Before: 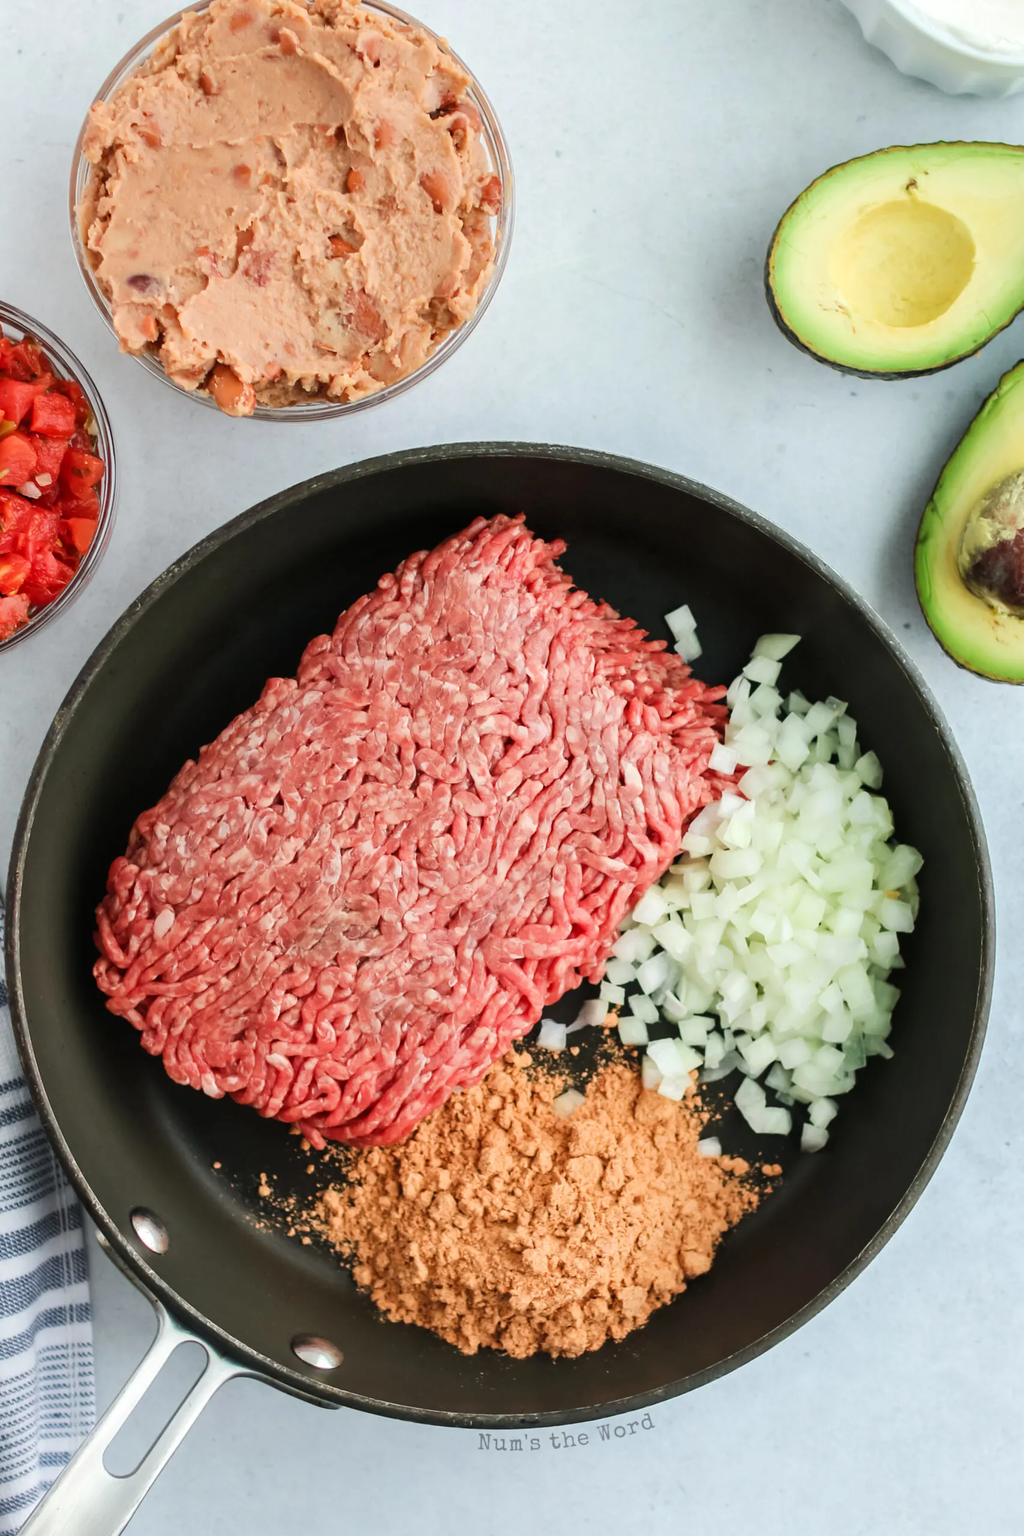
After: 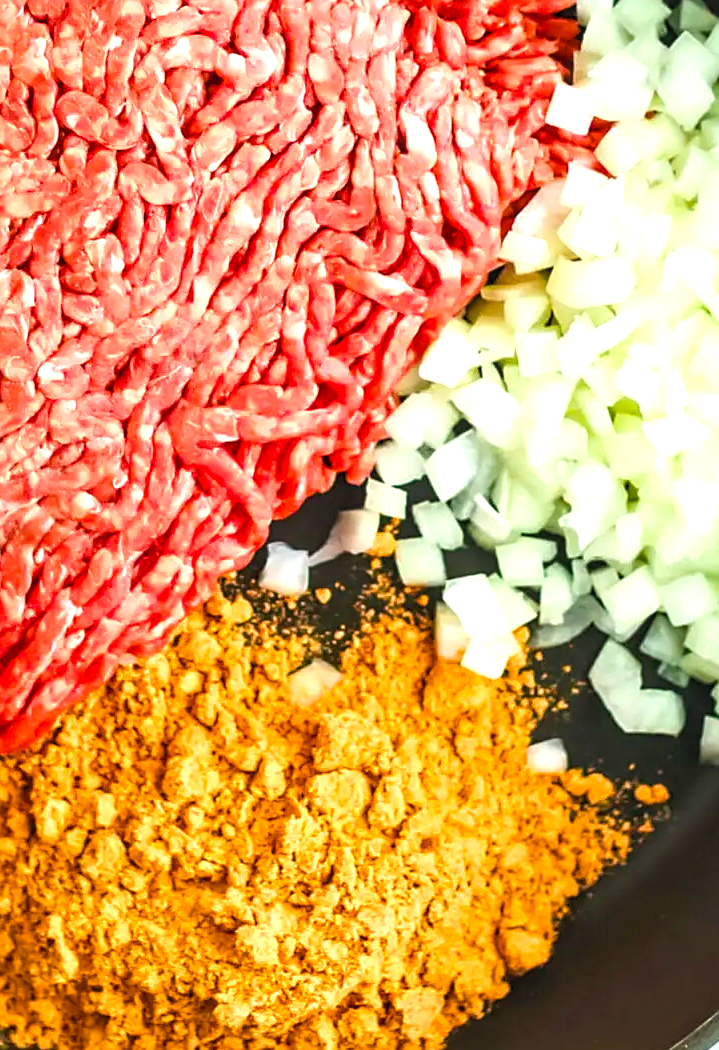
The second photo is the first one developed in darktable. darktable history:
color balance rgb: linear chroma grading › global chroma 20%, perceptual saturation grading › global saturation 25%, perceptual brilliance grading › global brilliance 20%, global vibrance 20%
sharpen: on, module defaults
local contrast: on, module defaults
crop: left 37.221%, top 45.169%, right 20.63%, bottom 13.777%
